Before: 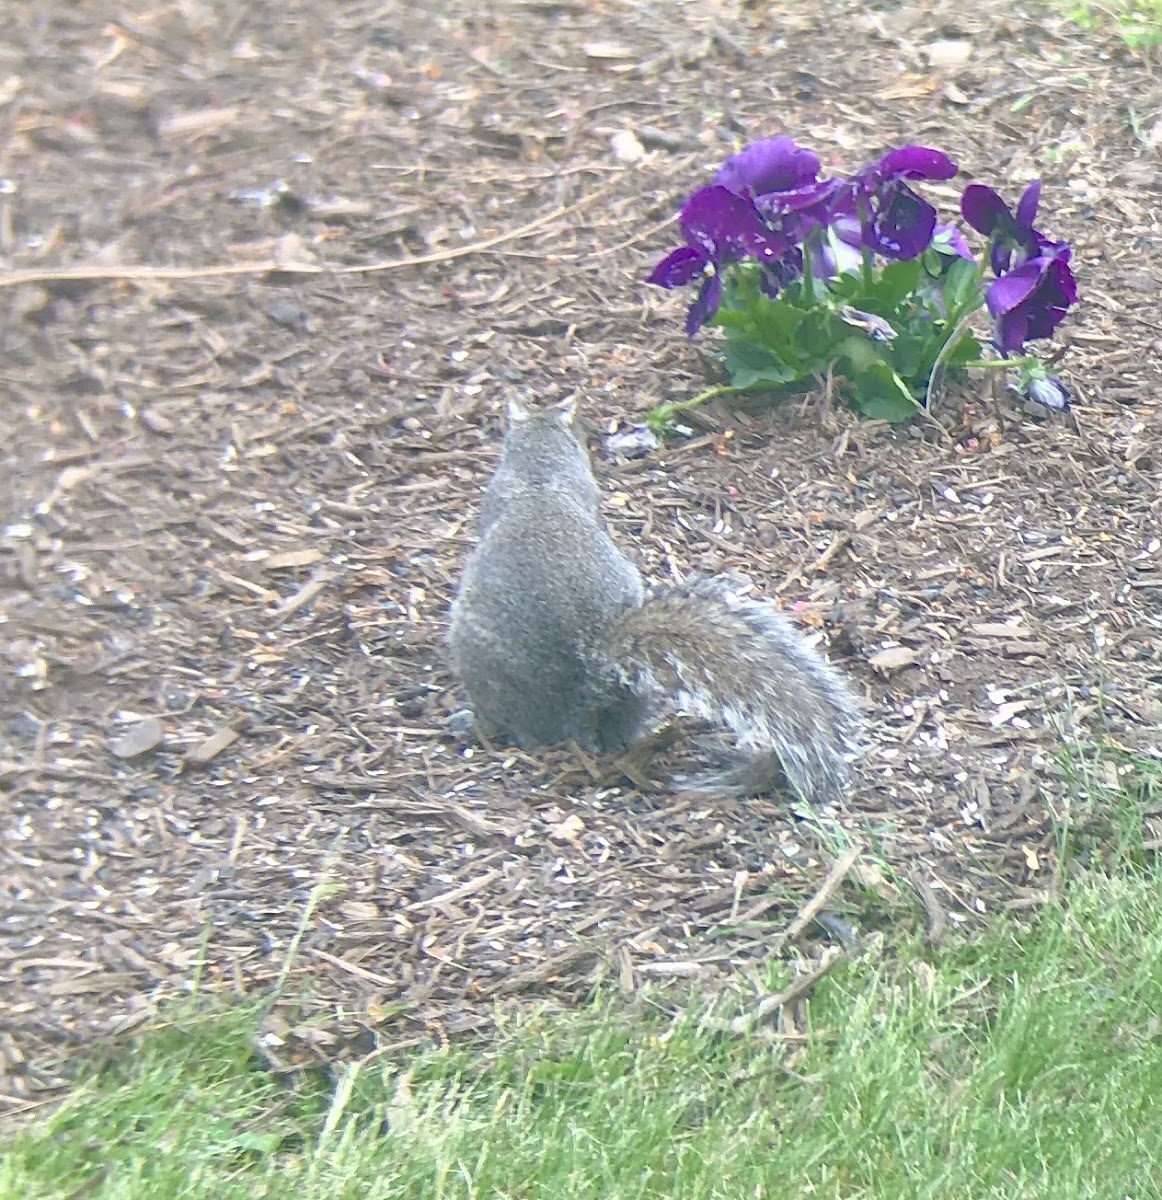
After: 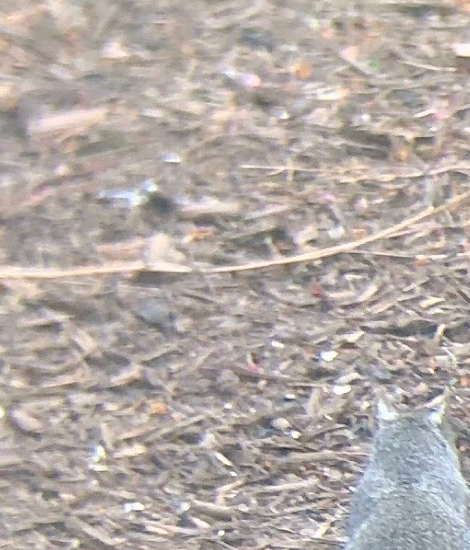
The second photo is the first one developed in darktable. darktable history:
crop and rotate: left 11.299%, top 0.047%, right 48.2%, bottom 54.067%
